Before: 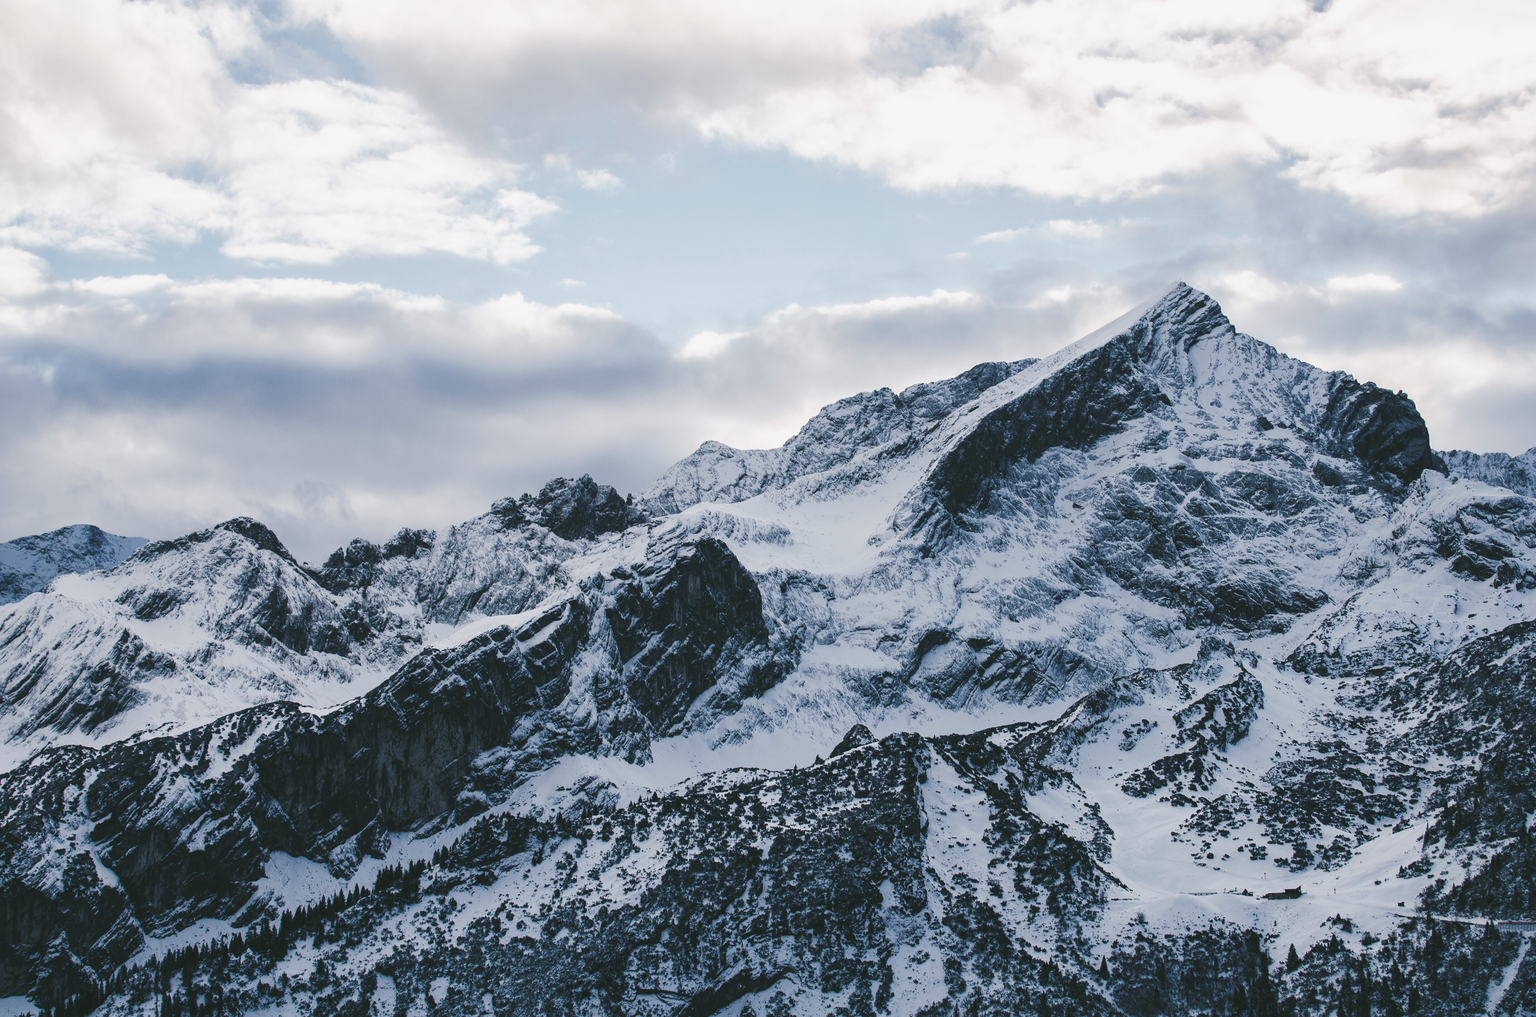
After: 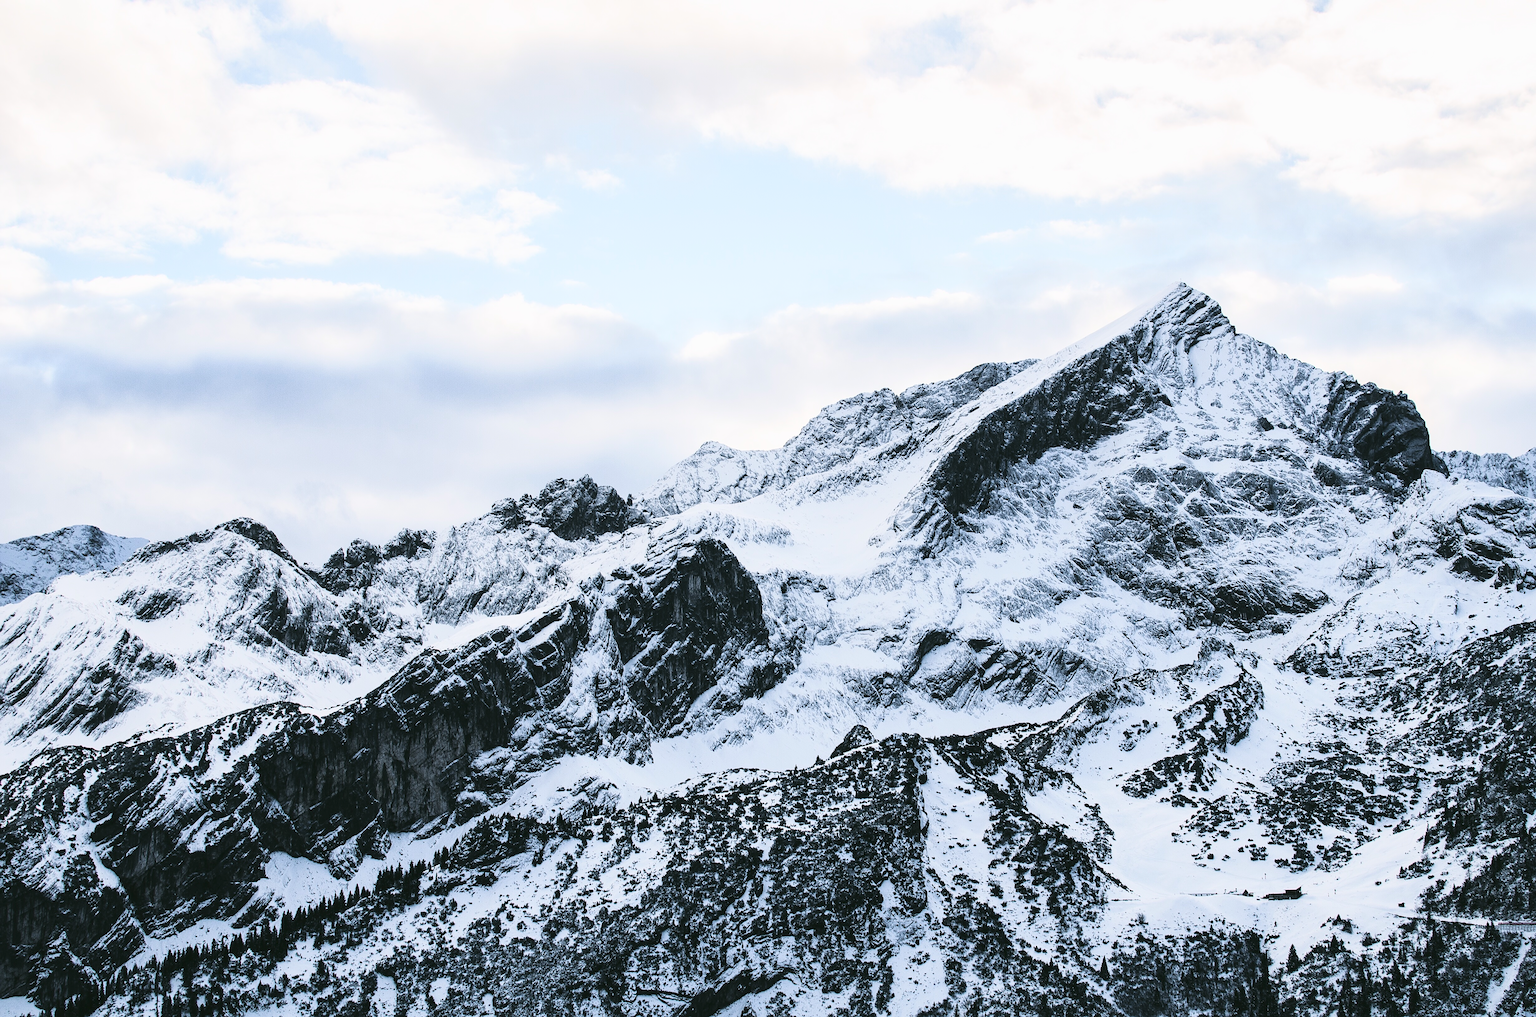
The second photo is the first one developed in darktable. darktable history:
tone curve: curves: ch0 [(0, 0) (0.004, 0) (0.133, 0.071) (0.325, 0.456) (0.832, 0.957) (1, 1)], color space Lab, independent channels, preserve colors none
shadows and highlights: shadows 25.29, highlights -25.31
sharpen: on, module defaults
